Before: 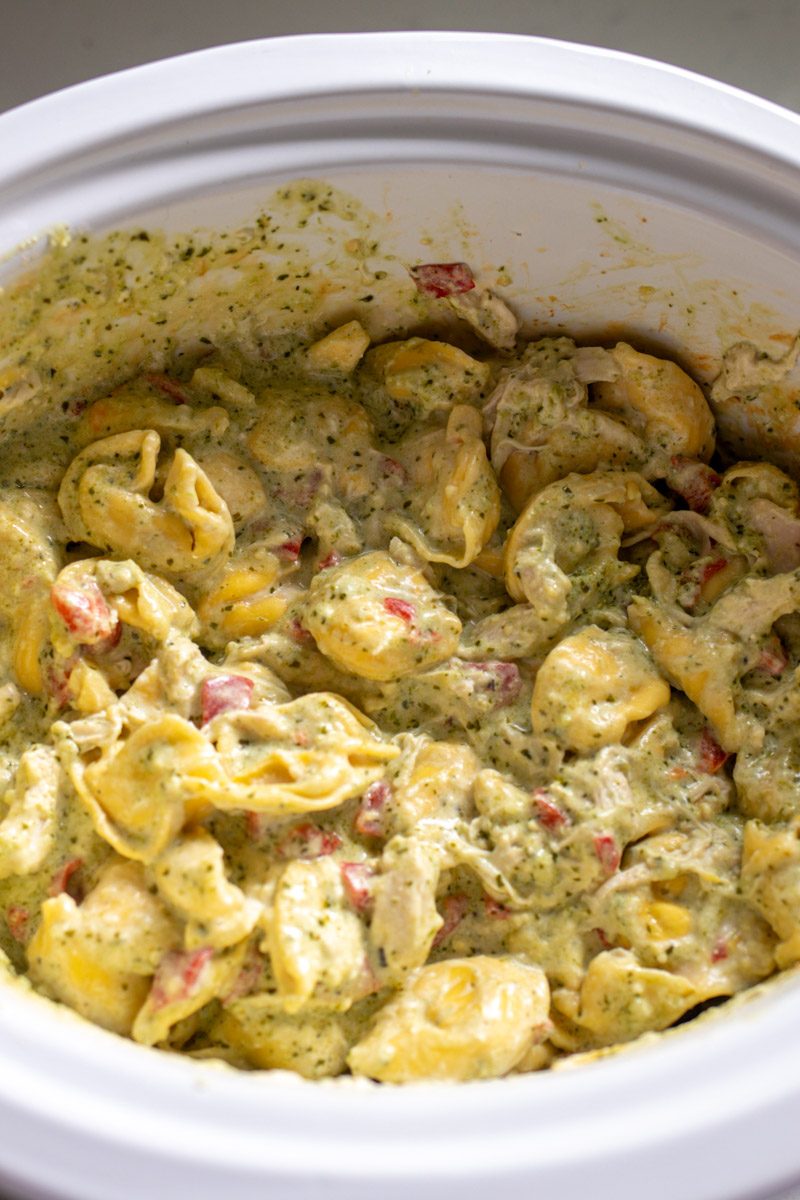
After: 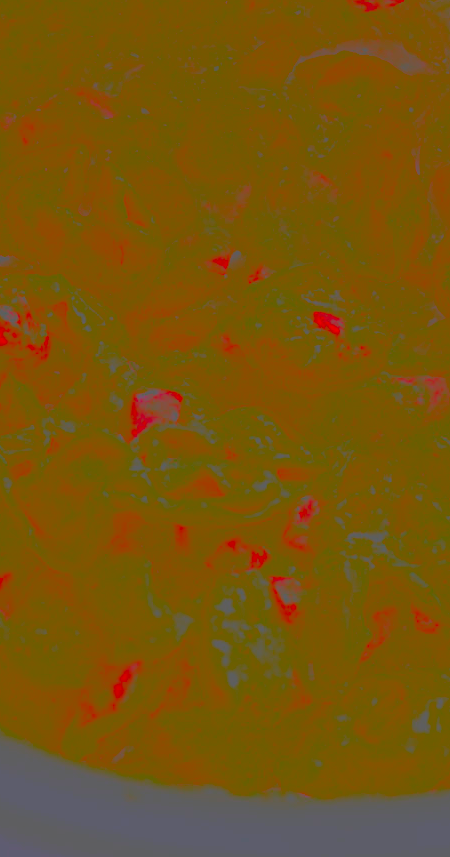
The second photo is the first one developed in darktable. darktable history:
contrast brightness saturation: contrast -0.99, brightness -0.17, saturation 0.75
crop: left 8.966%, top 23.852%, right 34.699%, bottom 4.703%
